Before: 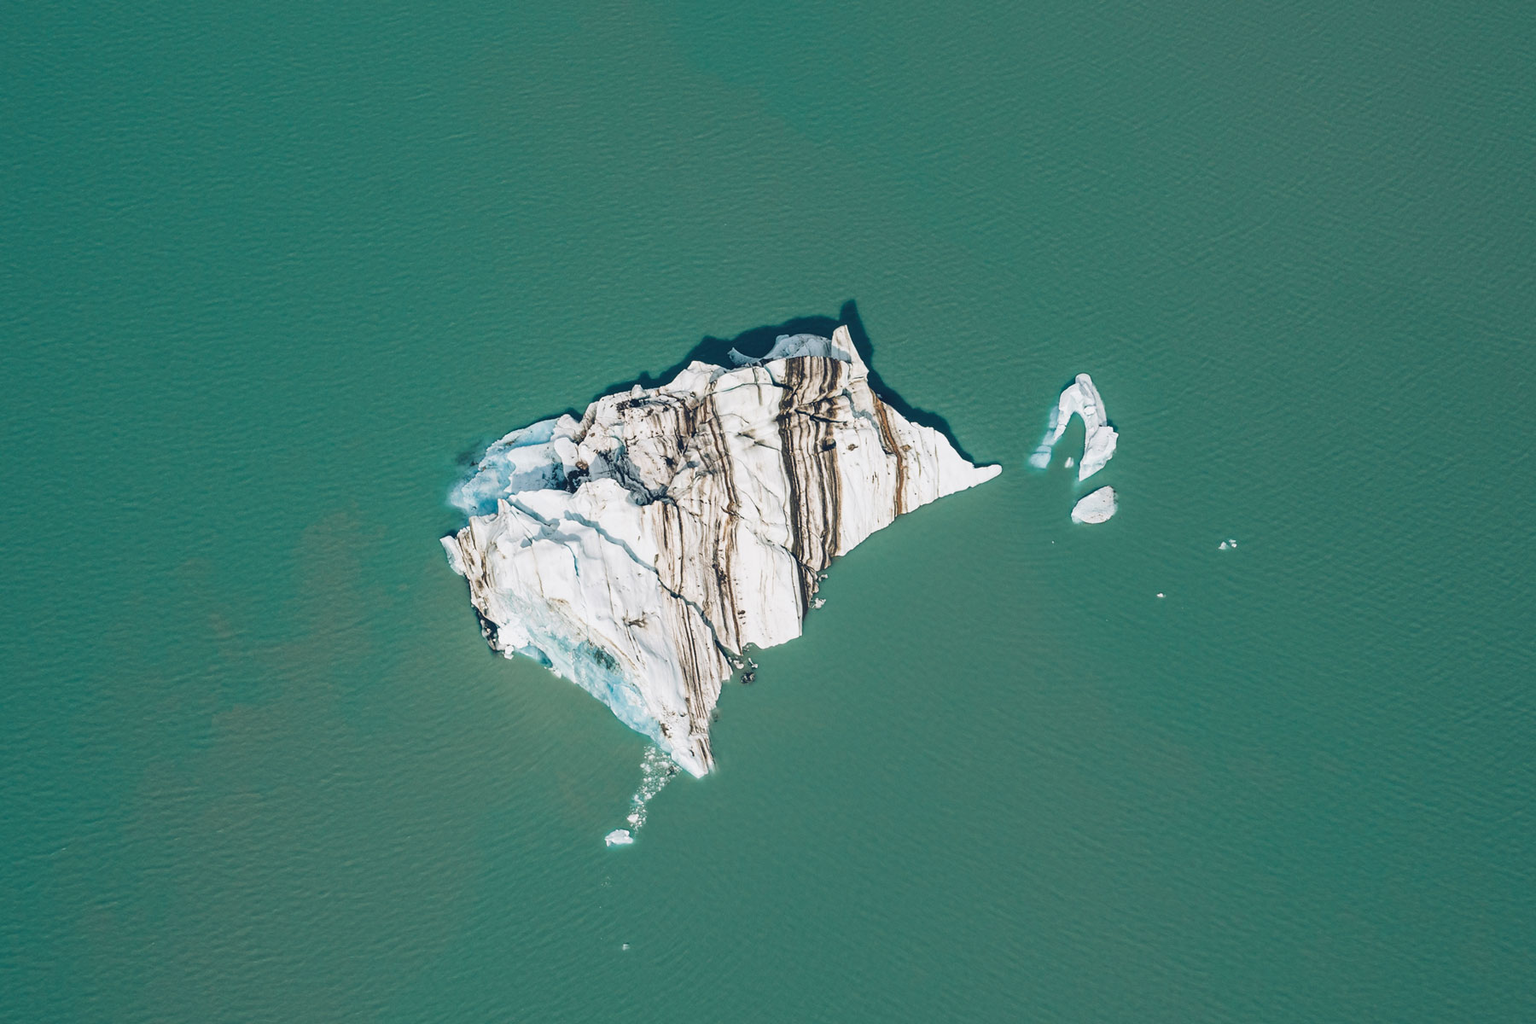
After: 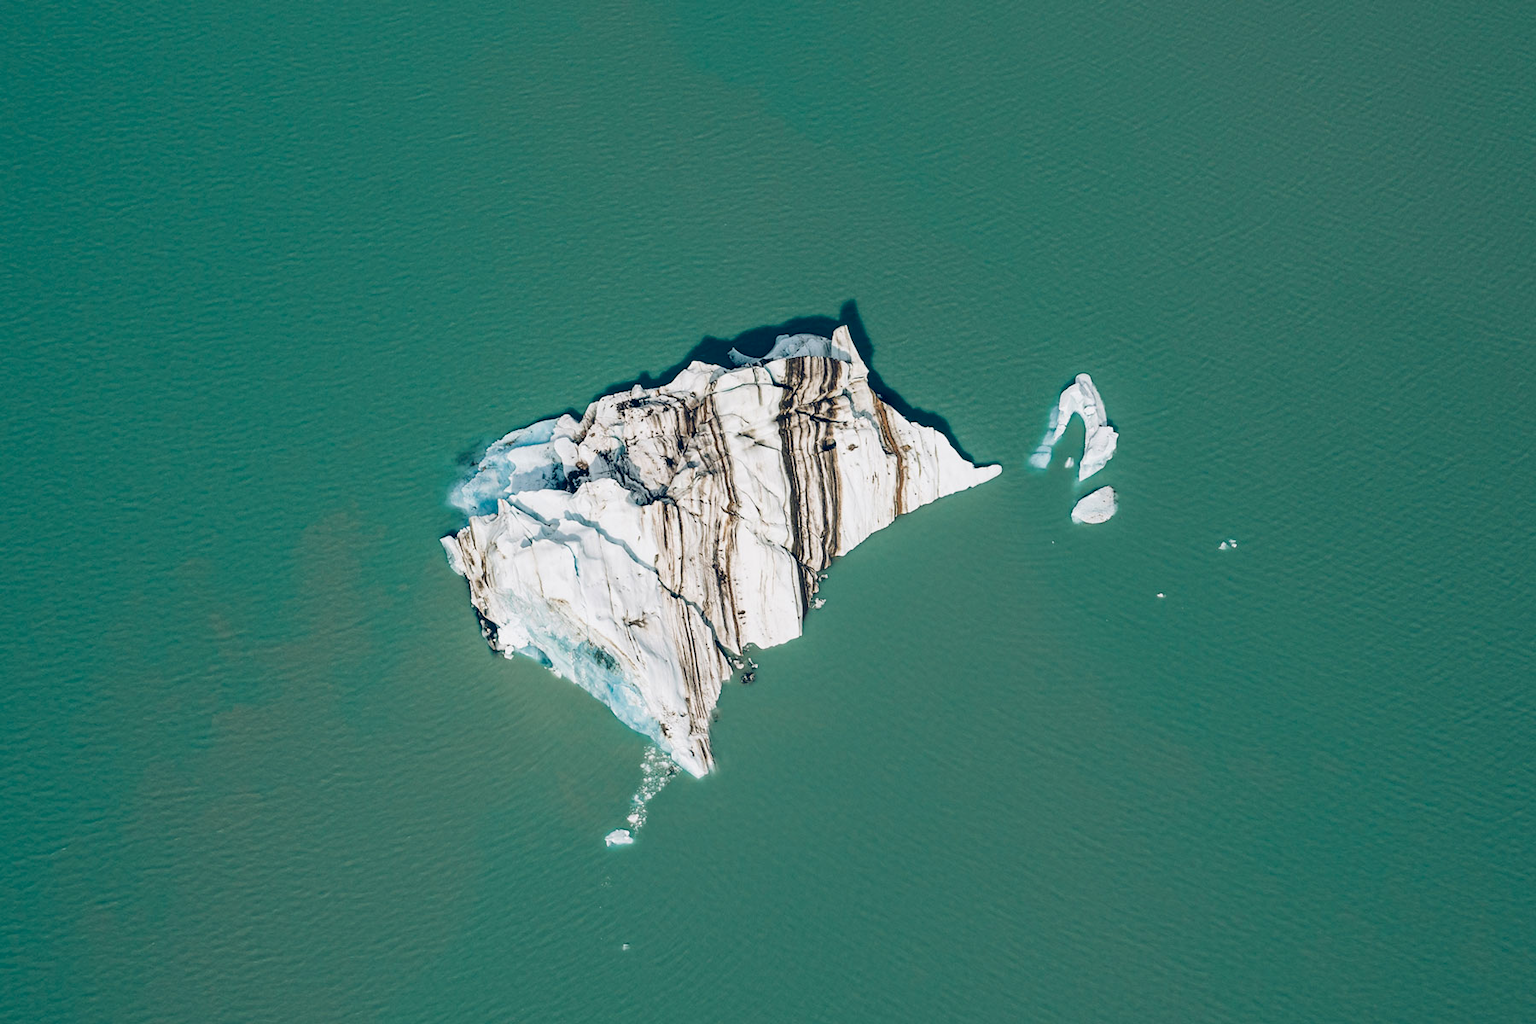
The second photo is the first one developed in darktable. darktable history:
exposure: black level correction 0.012, compensate highlight preservation false
